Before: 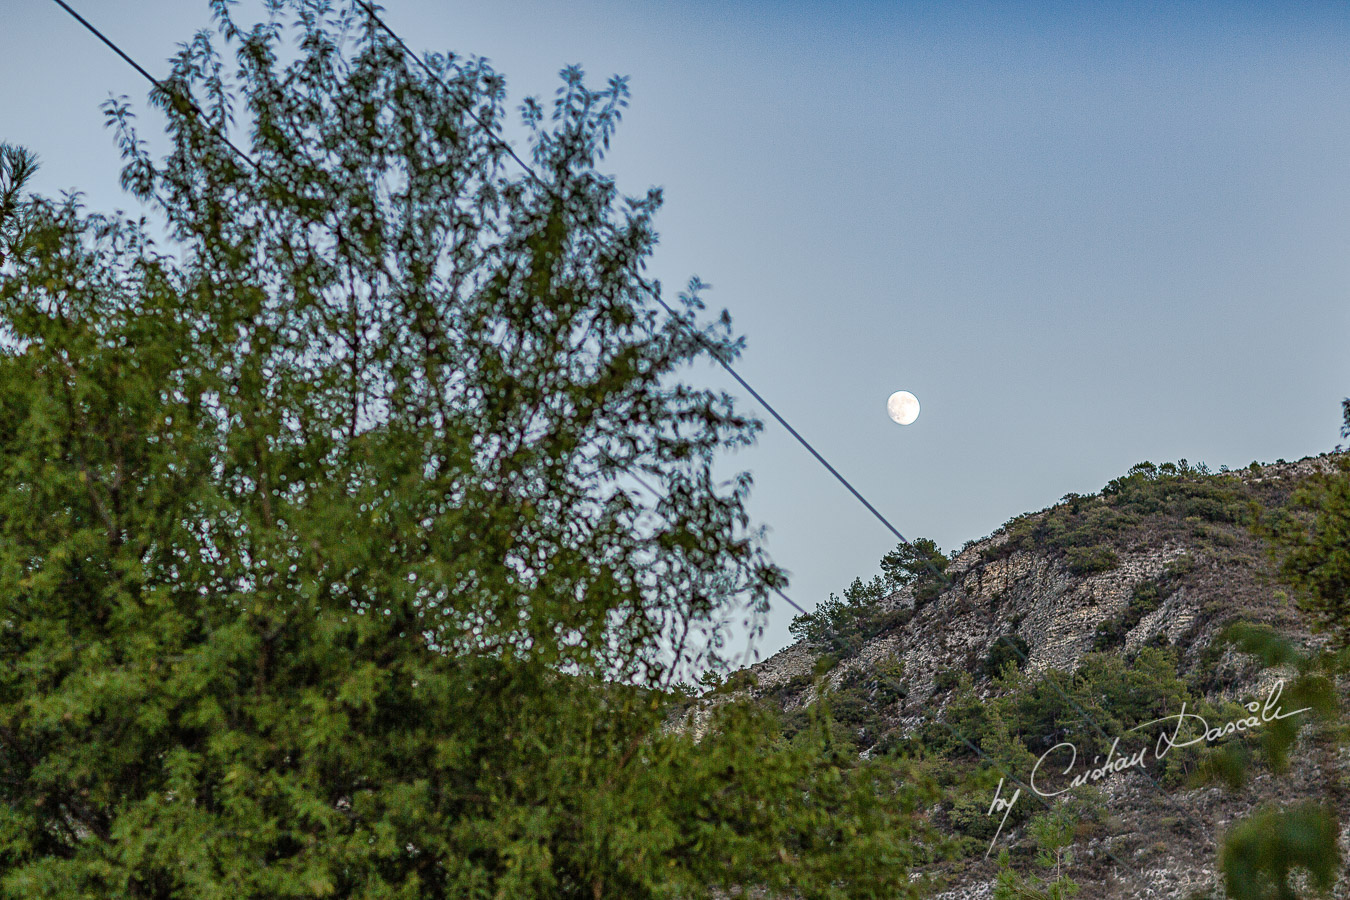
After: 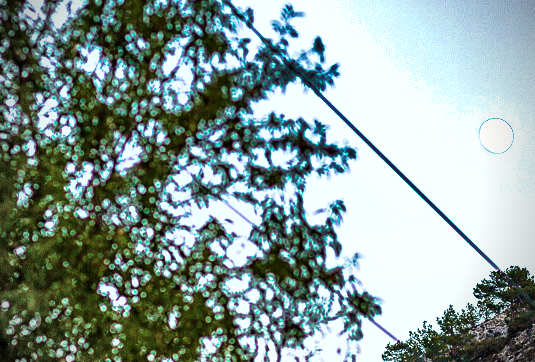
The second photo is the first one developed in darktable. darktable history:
crop: left 30.199%, top 30.278%, right 30.129%, bottom 29.431%
shadows and highlights: radius 106.8, shadows 44.8, highlights -66.27, low approximation 0.01, soften with gaussian
vignetting: brightness -0.732, saturation -0.481
levels: mode automatic, levels [0, 0.374, 0.749]
tone equalizer: -8 EV -0.789 EV, -7 EV -0.702 EV, -6 EV -0.62 EV, -5 EV -0.365 EV, -3 EV 0.37 EV, -2 EV 0.6 EV, -1 EV 0.697 EV, +0 EV 0.777 EV, edges refinement/feathering 500, mask exposure compensation -1.57 EV, preserve details no
exposure: black level correction 0, exposure 0.499 EV, compensate highlight preservation false
velvia: strength 73.49%
